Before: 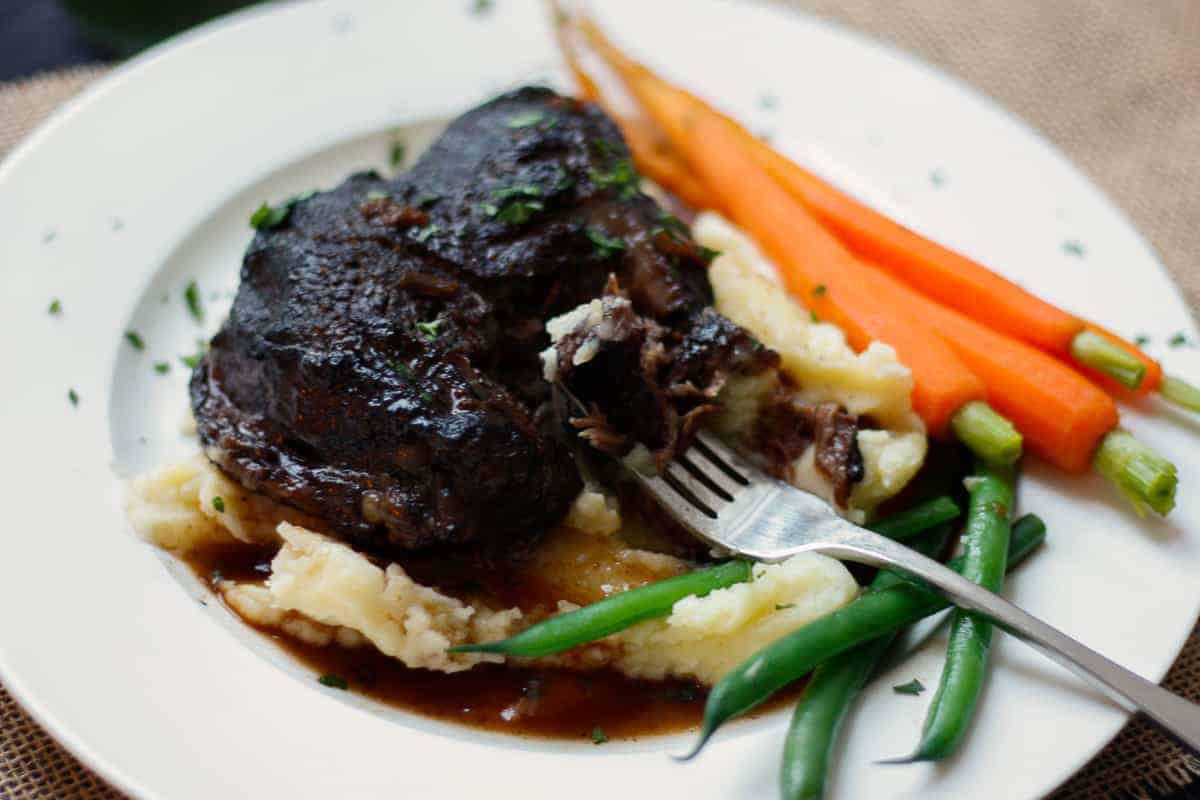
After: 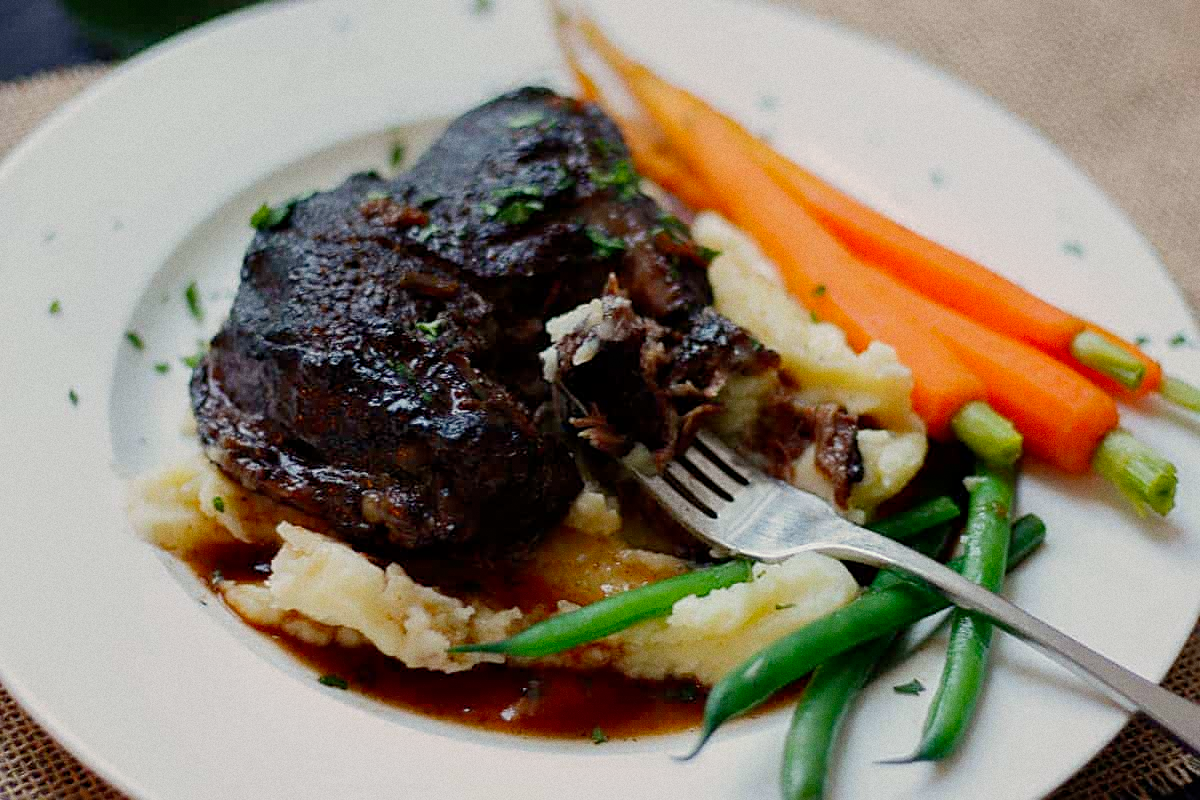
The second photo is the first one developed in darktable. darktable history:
sharpen: on, module defaults
filmic rgb: black relative exposure -16 EV, threshold -0.33 EV, transition 3.19 EV, structure ↔ texture 100%, target black luminance 0%, hardness 7.57, latitude 72.96%, contrast 0.908, highlights saturation mix 10%, shadows ↔ highlights balance -0.38%, add noise in highlights 0, preserve chrominance no, color science v4 (2020), iterations of high-quality reconstruction 10, enable highlight reconstruction true
grain: coarseness 0.09 ISO
